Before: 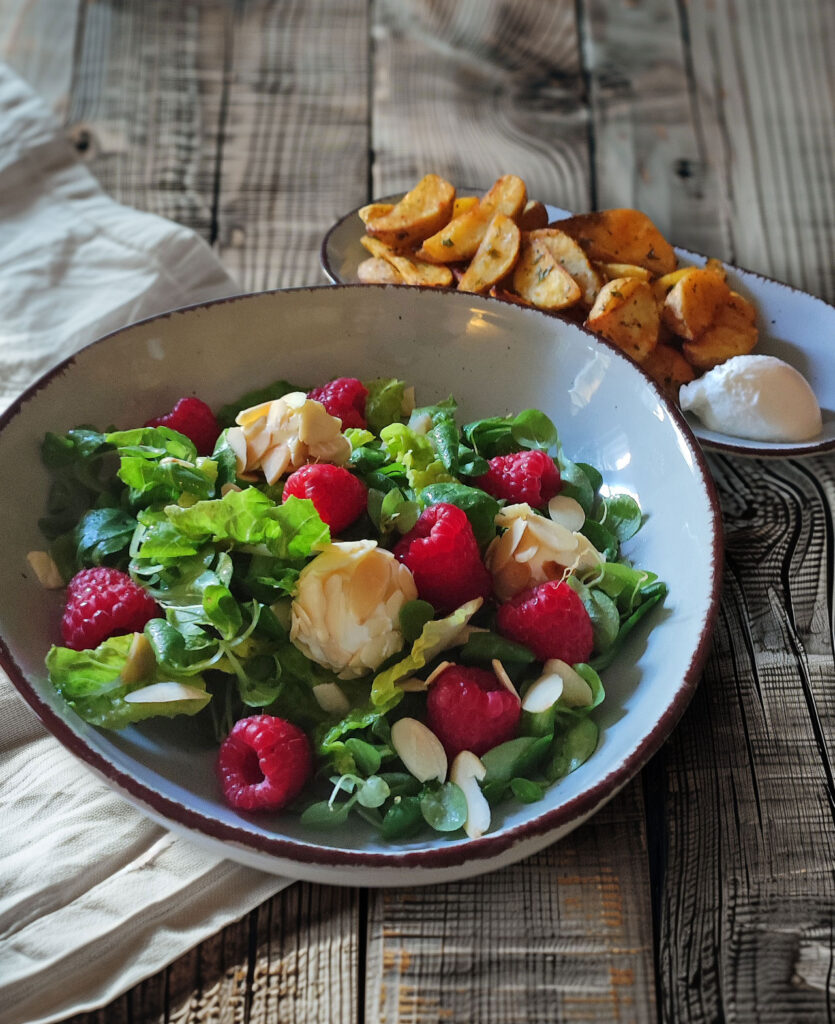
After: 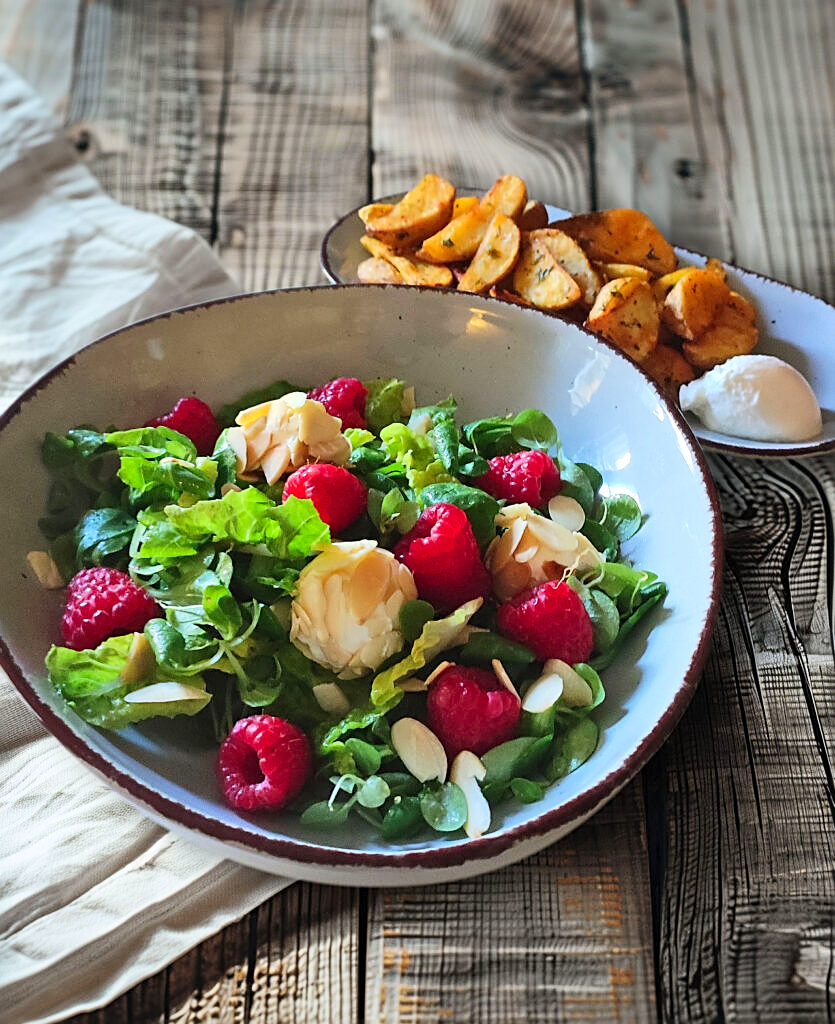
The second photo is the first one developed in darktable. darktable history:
contrast brightness saturation: contrast 0.2, brightness 0.16, saturation 0.22
sharpen: on, module defaults
